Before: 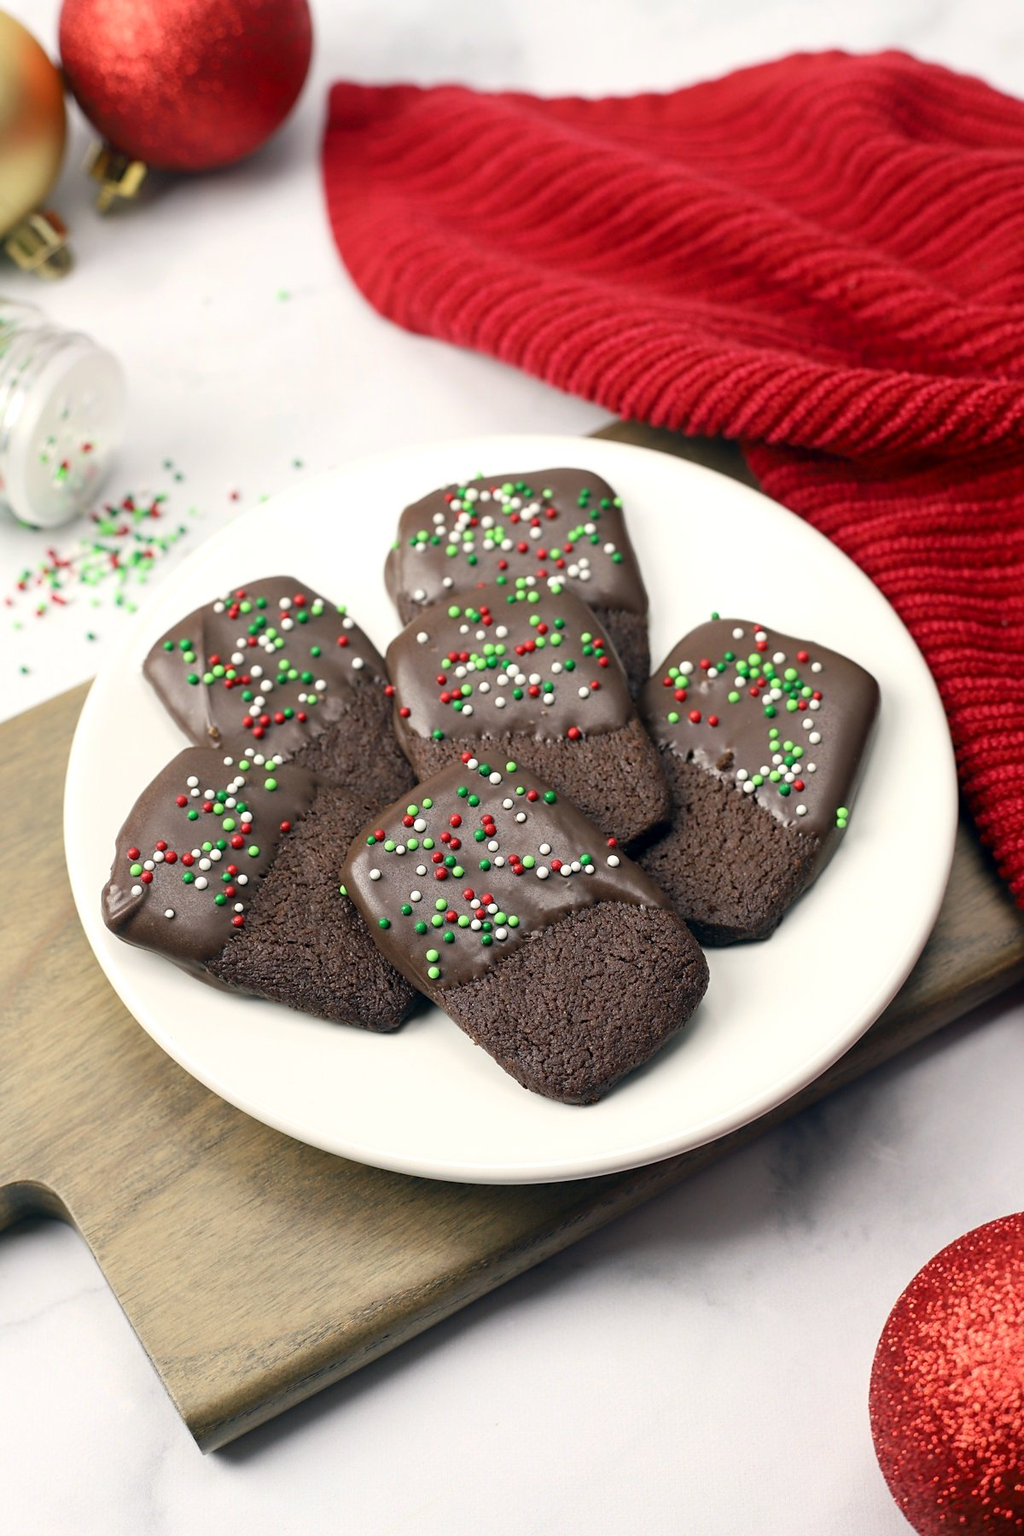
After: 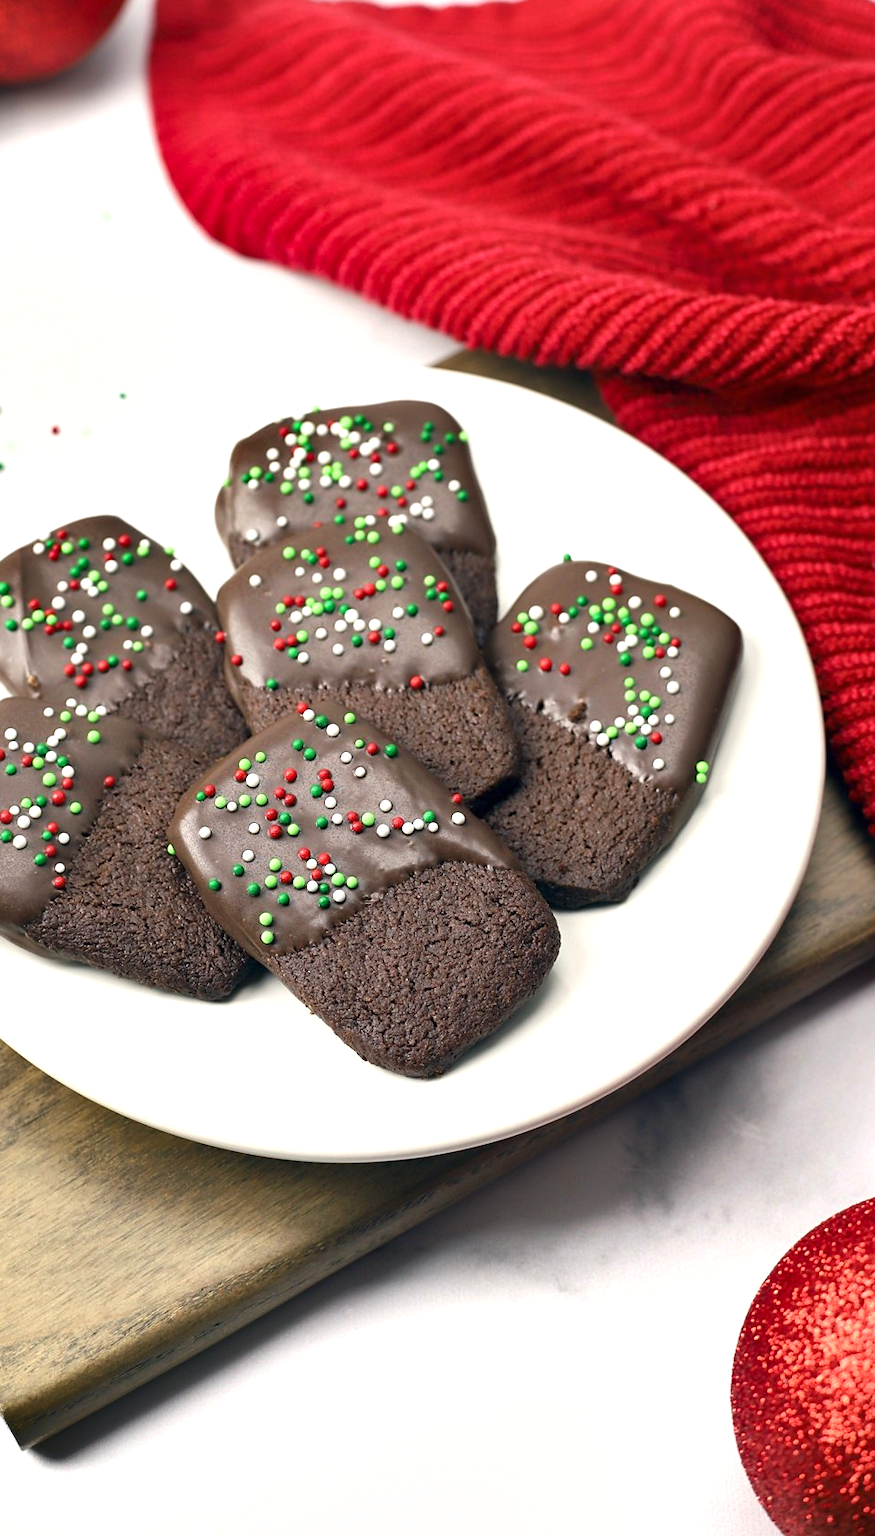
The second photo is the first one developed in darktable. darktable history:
exposure: black level correction 0, exposure 0.5 EV, compensate highlight preservation false
crop and rotate: left 17.902%, top 6.004%, right 1.713%
shadows and highlights: shadows 33.45, highlights -47.56, compress 49.6%, soften with gaussian
